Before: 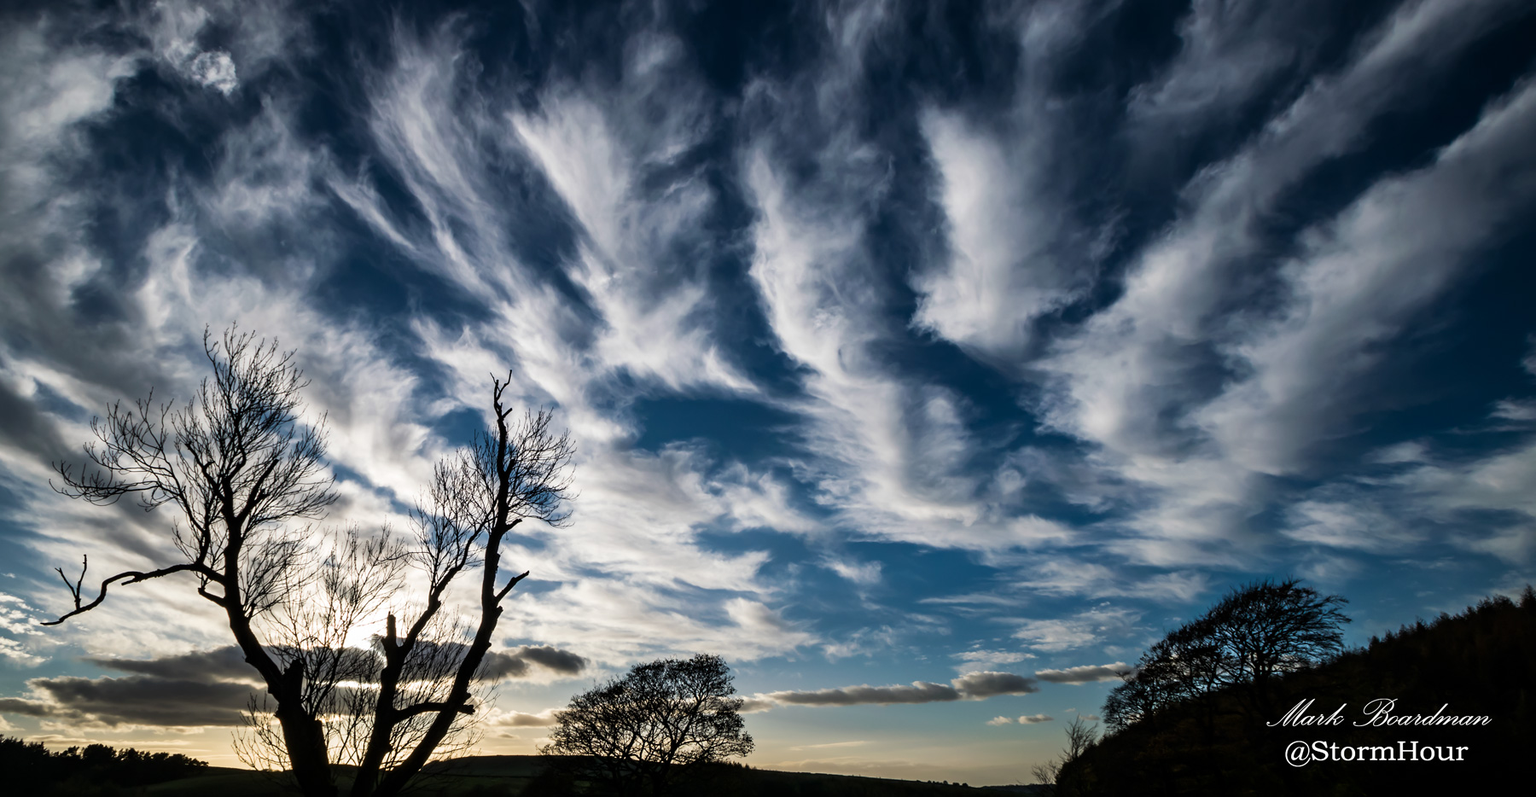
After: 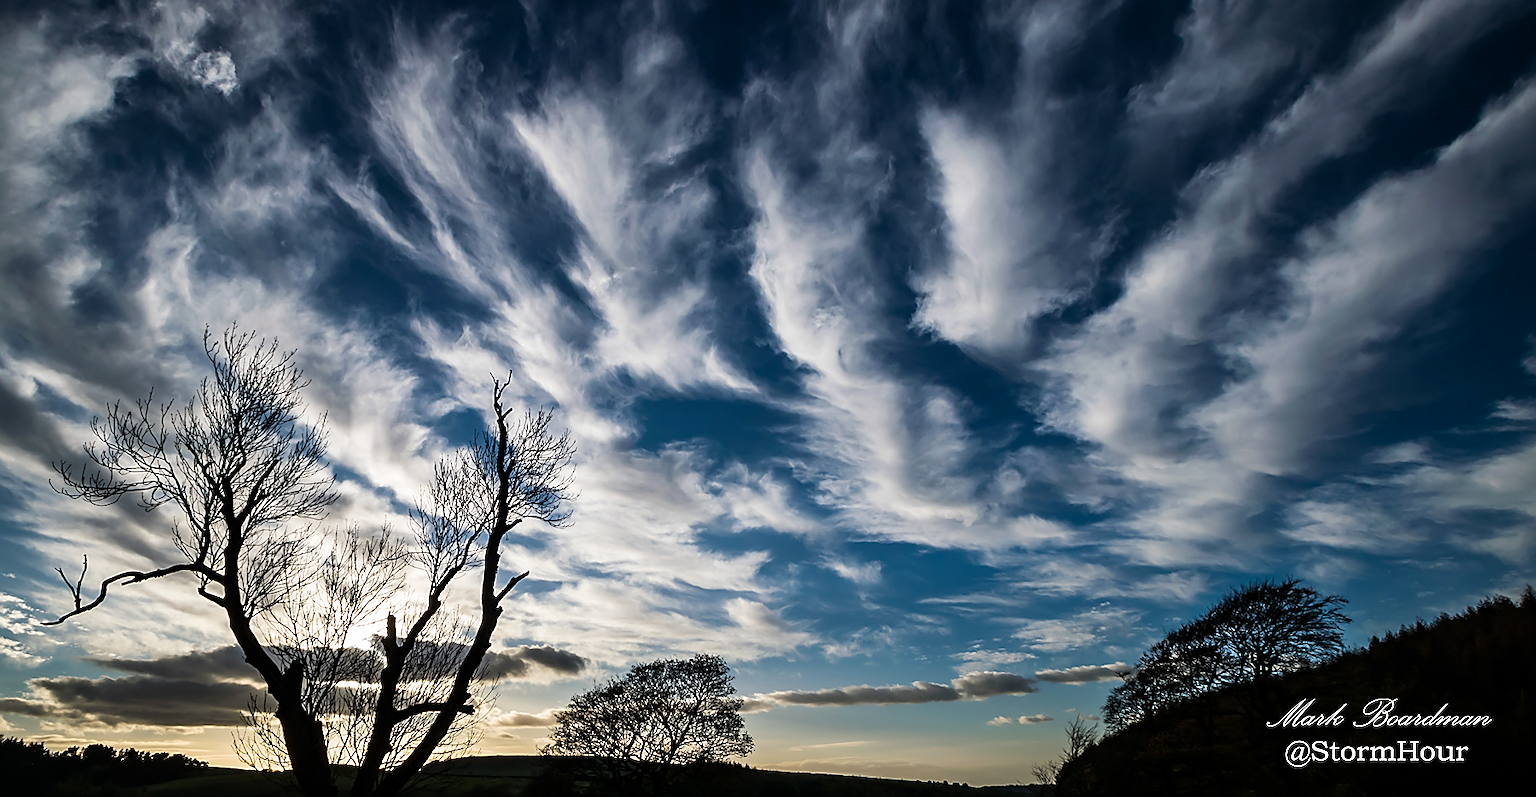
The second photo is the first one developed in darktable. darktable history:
contrast brightness saturation: contrast 0.035, saturation 0.066
sharpen: radius 1.364, amount 1.265, threshold 0.642
